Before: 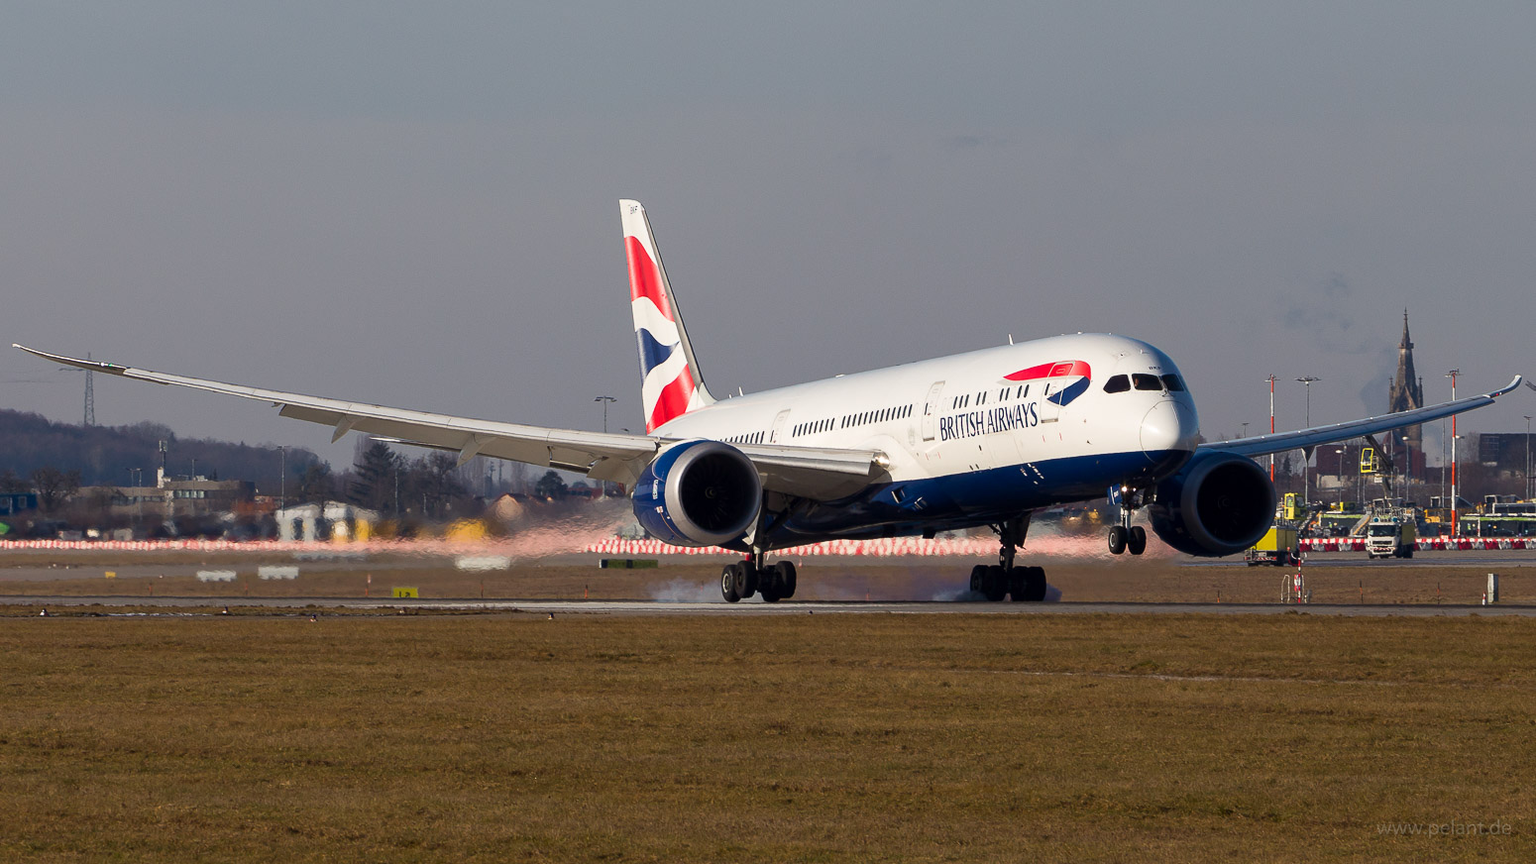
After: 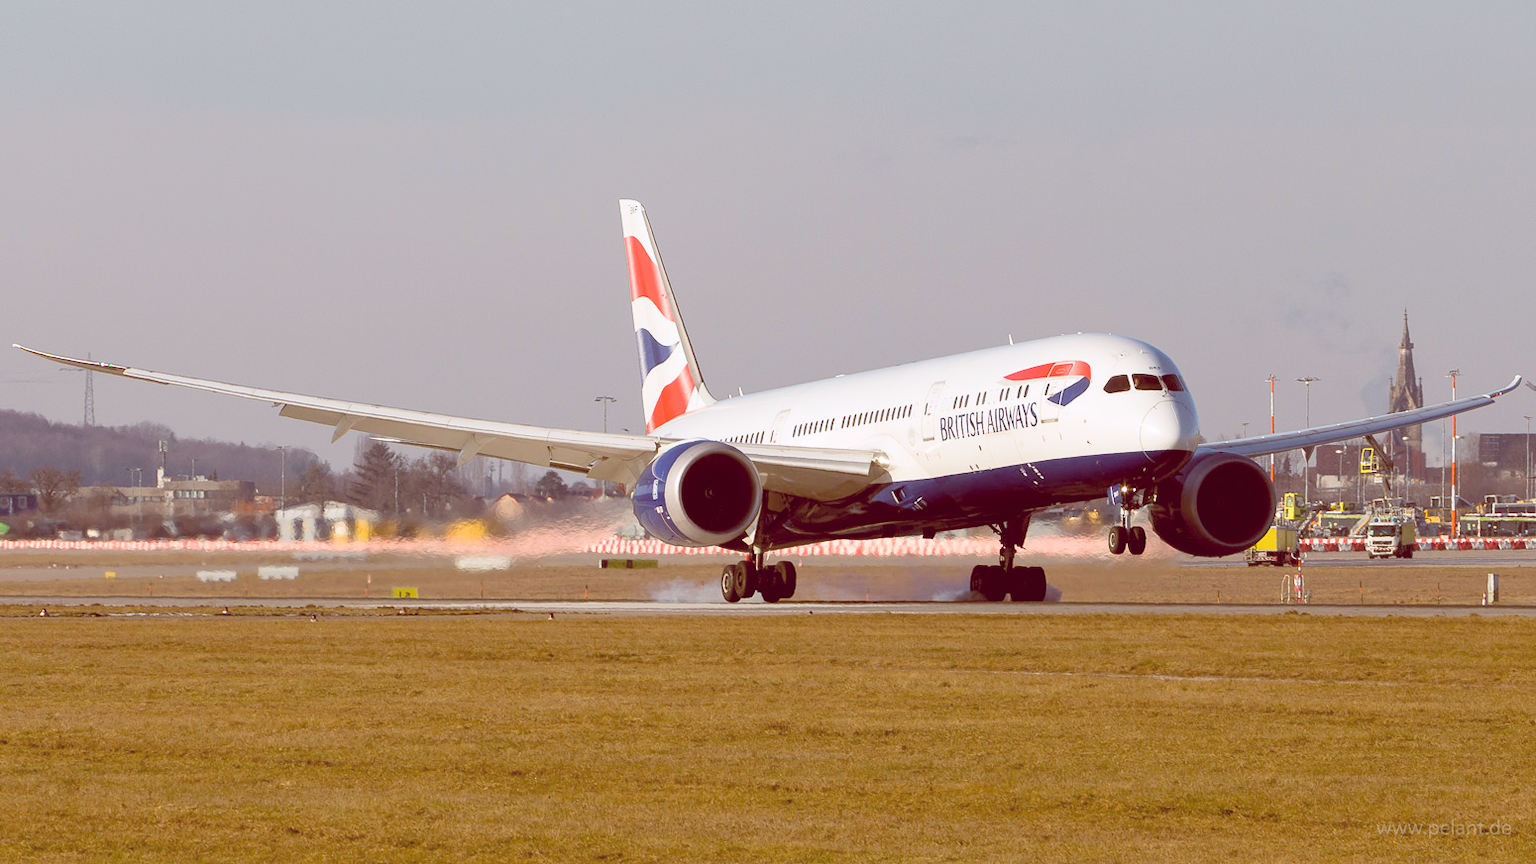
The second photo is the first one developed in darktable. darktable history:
color balance: lift [1, 1.011, 0.999, 0.989], gamma [1.109, 1.045, 1.039, 0.955], gain [0.917, 0.936, 0.952, 1.064], contrast 2.32%, contrast fulcrum 19%, output saturation 101%
global tonemap: drago (0.7, 100)
